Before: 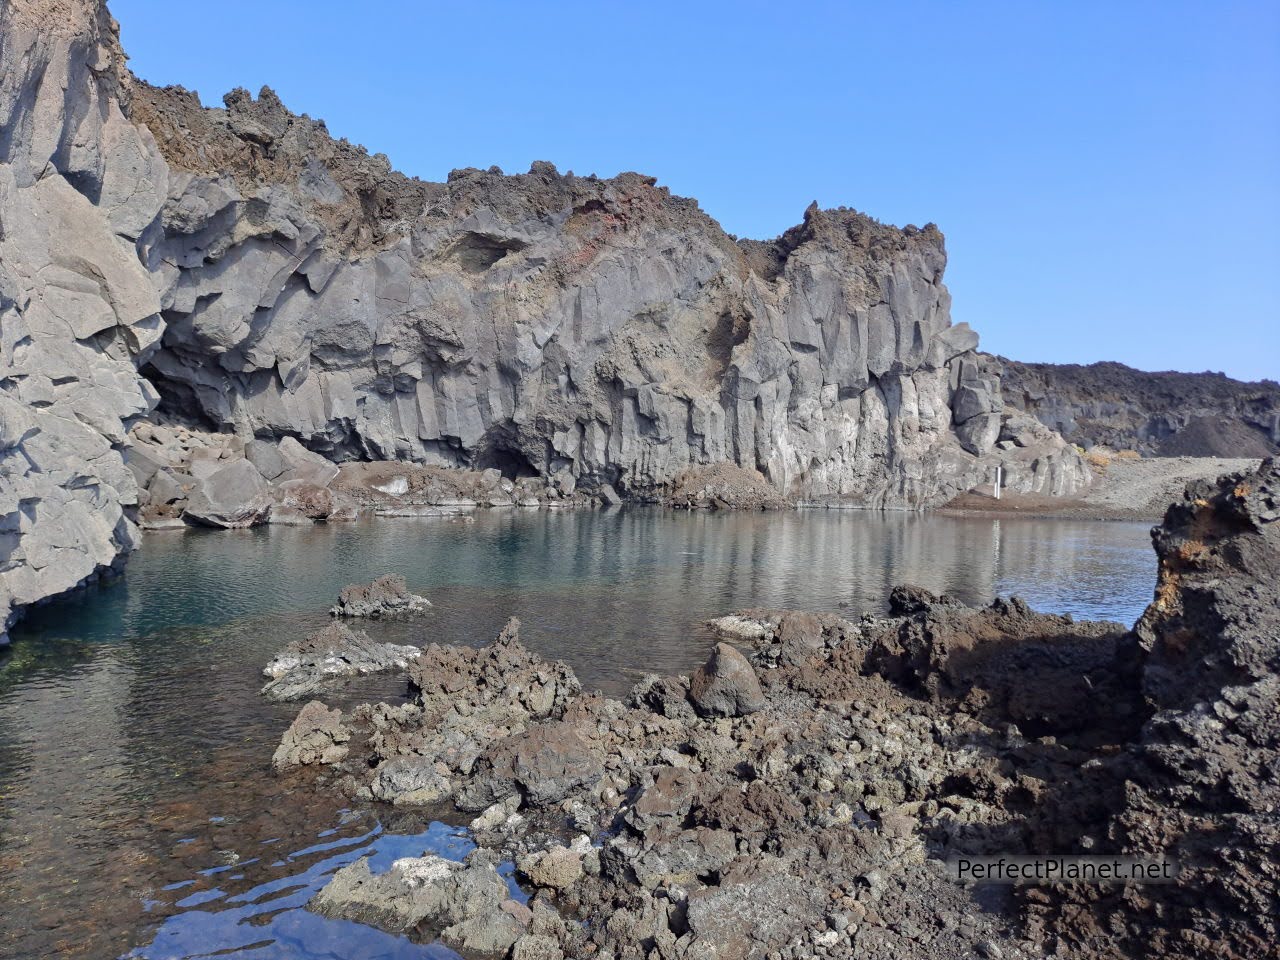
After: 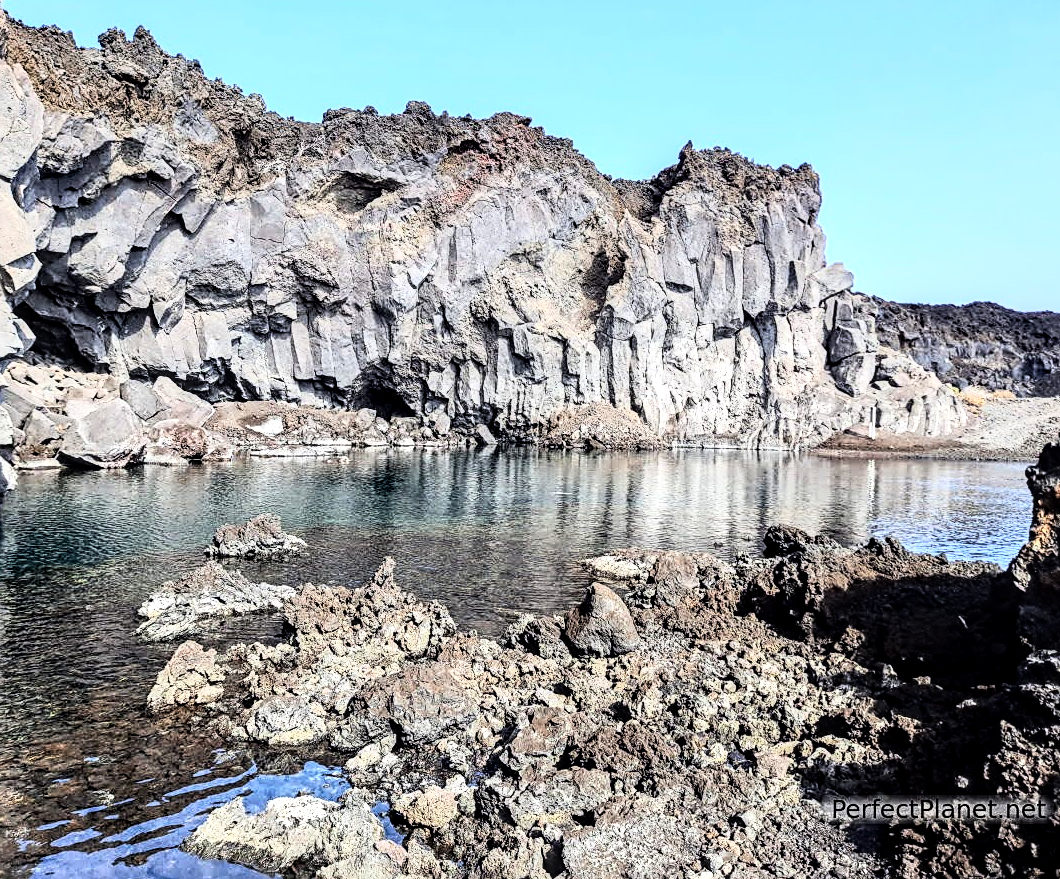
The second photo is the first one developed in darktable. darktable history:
tone equalizer: on, module defaults
crop: left 9.807%, top 6.259%, right 7.334%, bottom 2.177%
rgb curve: curves: ch0 [(0, 0) (0.21, 0.15) (0.24, 0.21) (0.5, 0.75) (0.75, 0.96) (0.89, 0.99) (1, 1)]; ch1 [(0, 0.02) (0.21, 0.13) (0.25, 0.2) (0.5, 0.67) (0.75, 0.9) (0.89, 0.97) (1, 1)]; ch2 [(0, 0.02) (0.21, 0.13) (0.25, 0.2) (0.5, 0.67) (0.75, 0.9) (0.89, 0.97) (1, 1)], compensate middle gray true
white balance: emerald 1
sharpen: on, module defaults
exposure: exposure -0.21 EV, compensate highlight preservation false
local contrast: detail 150%
